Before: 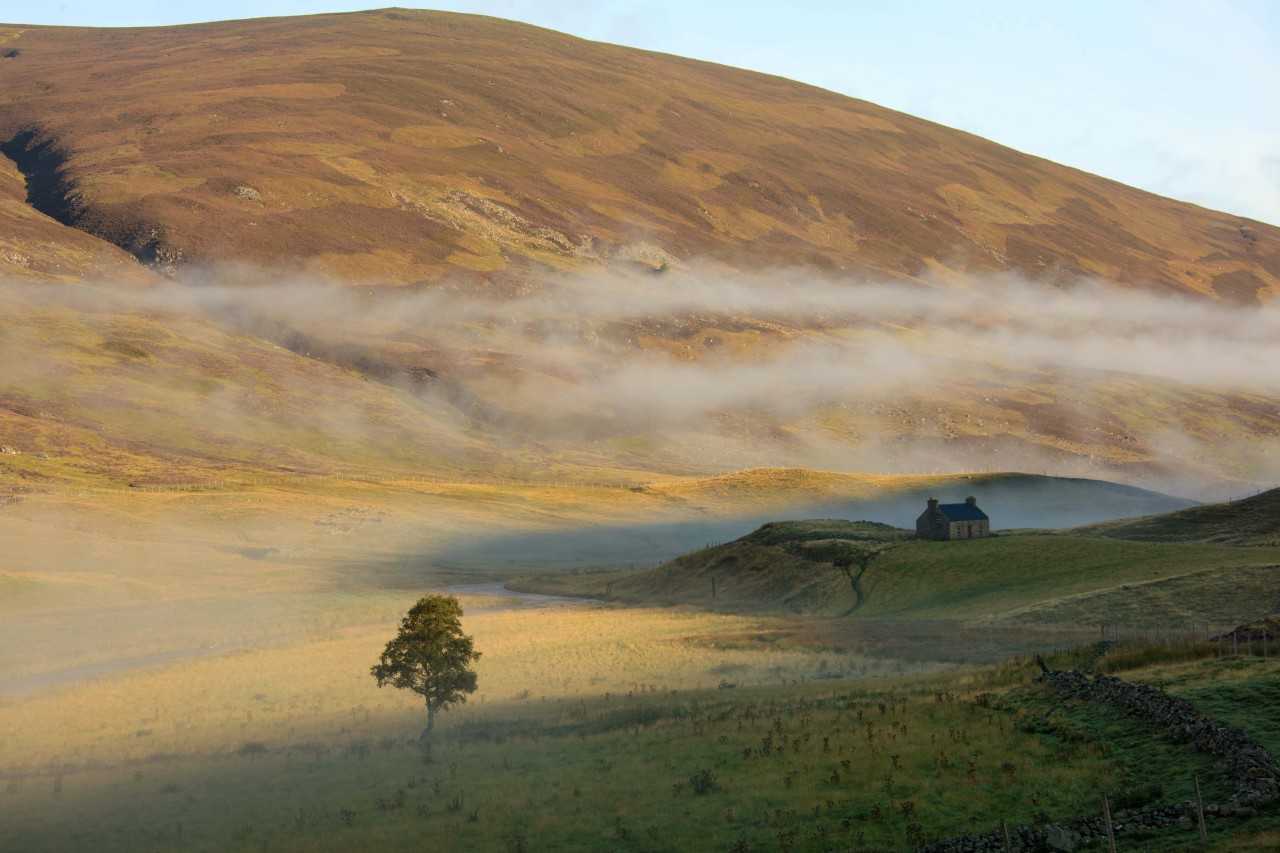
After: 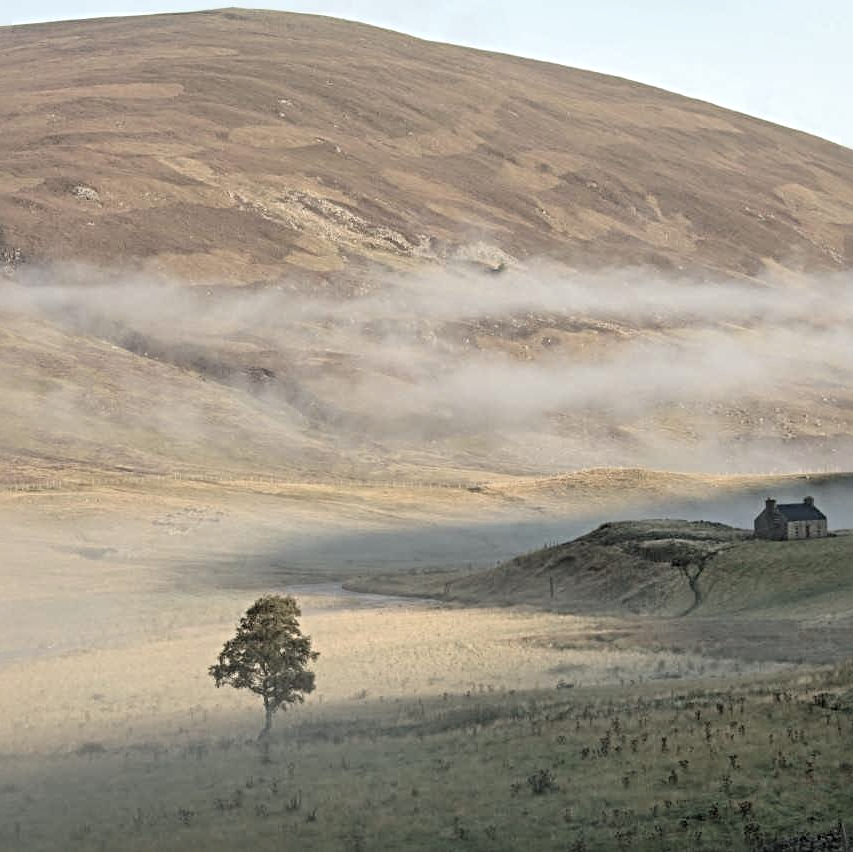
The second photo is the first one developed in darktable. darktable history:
crop and rotate: left 12.731%, right 20.615%
local contrast: mode bilateral grid, contrast 19, coarseness 51, detail 121%, midtone range 0.2
sharpen: radius 4.836
contrast brightness saturation: brightness 0.182, saturation -0.52
